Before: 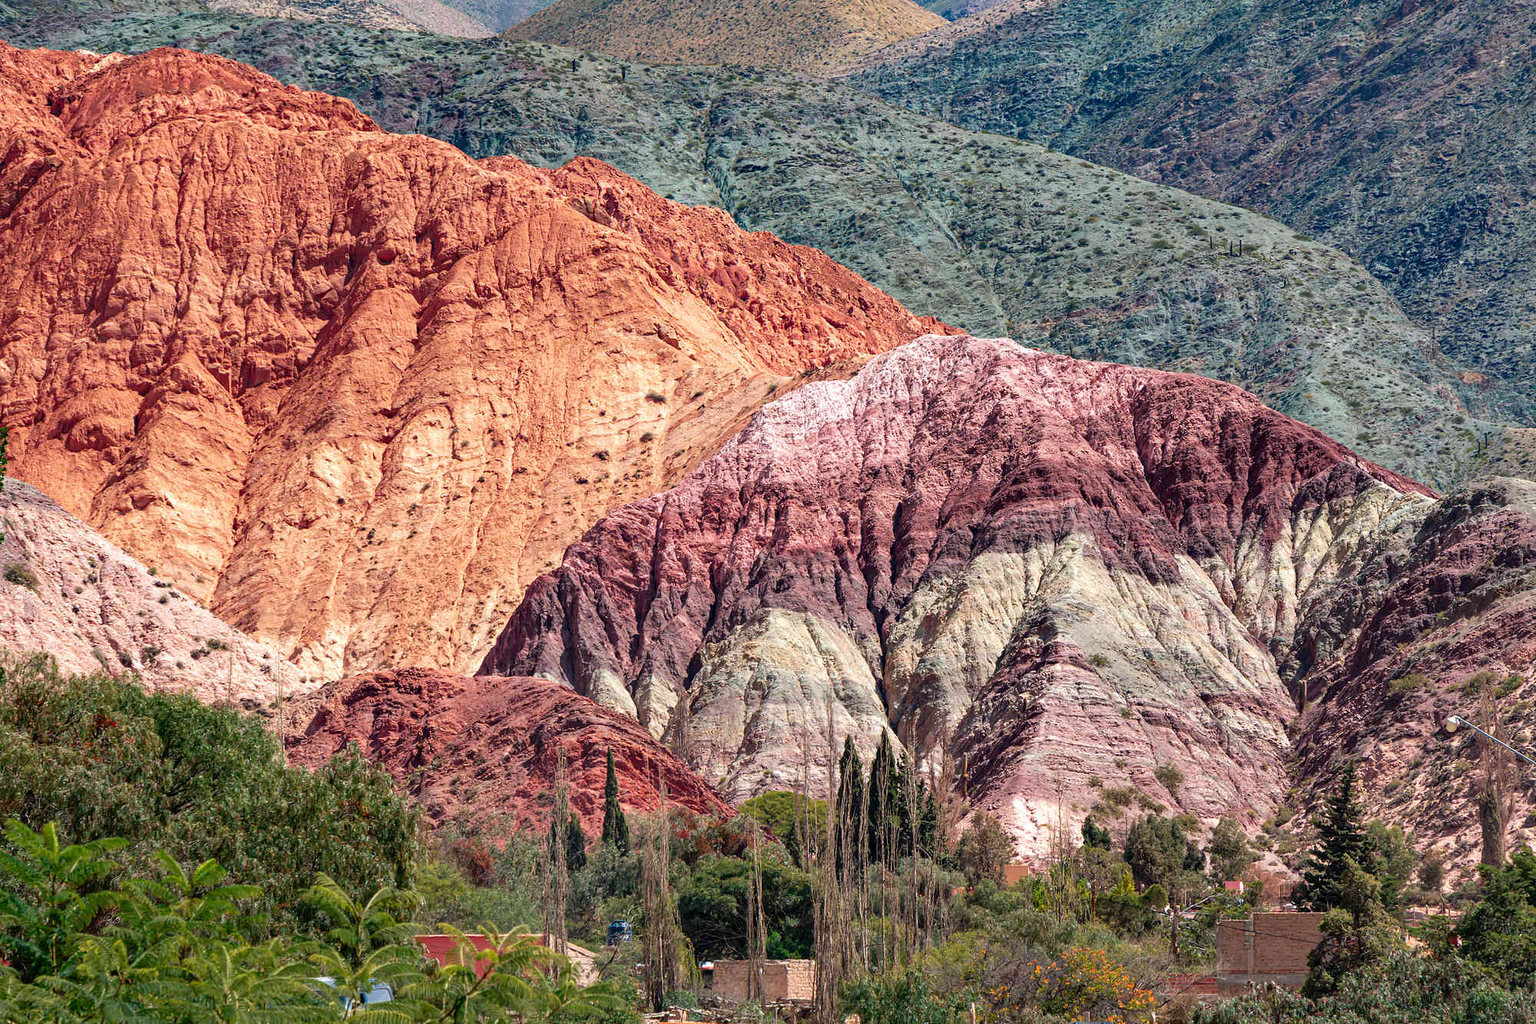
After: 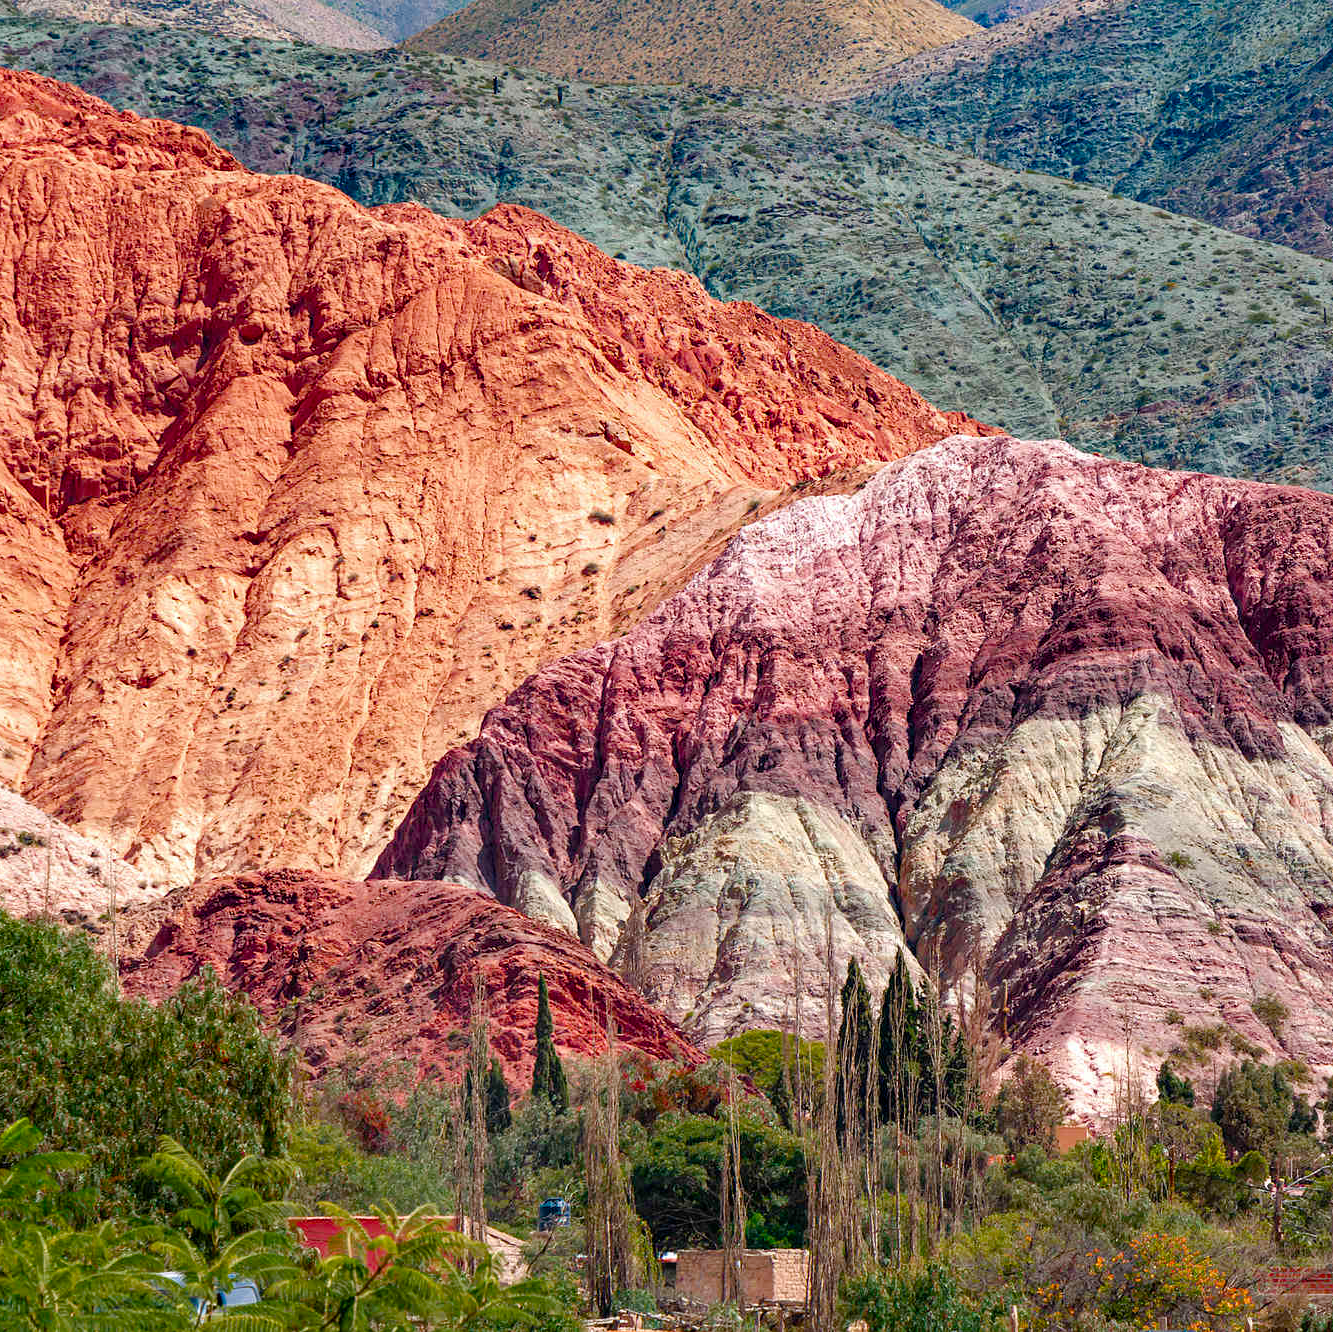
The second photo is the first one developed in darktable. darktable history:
crop and rotate: left 12.648%, right 20.685%
color balance rgb: perceptual saturation grading › global saturation 20%, perceptual saturation grading › highlights -25%, perceptual saturation grading › shadows 50%
